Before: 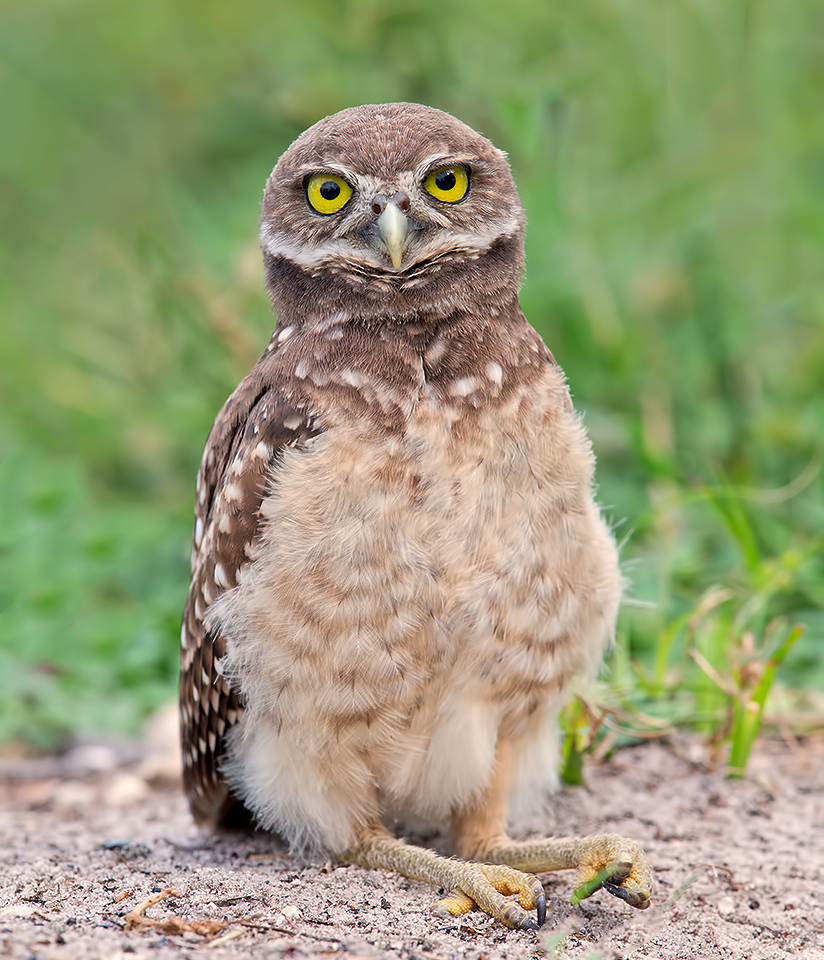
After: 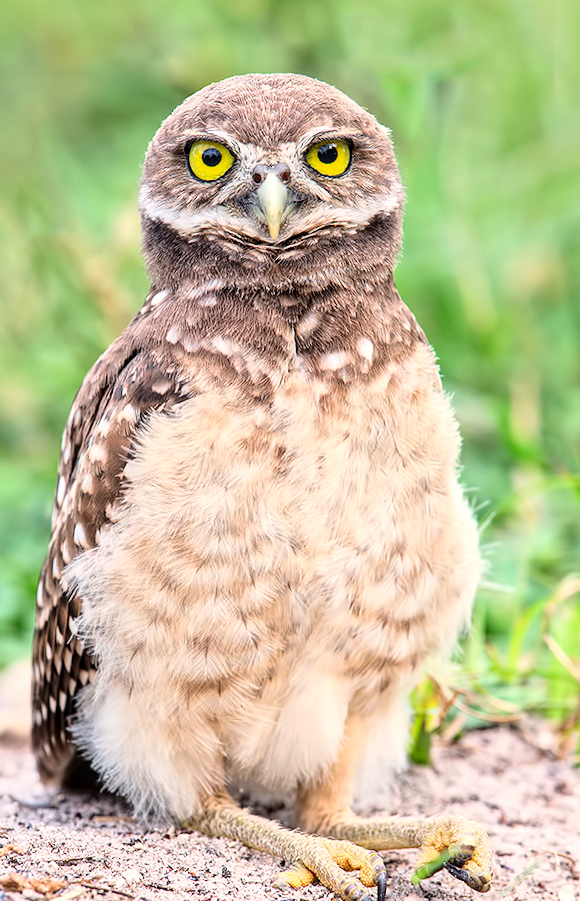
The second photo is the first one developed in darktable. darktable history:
crop and rotate: angle -3.27°, left 14.277%, top 0.028%, right 10.766%, bottom 0.028%
local contrast: detail 130%
base curve: curves: ch0 [(0, 0) (0.028, 0.03) (0.121, 0.232) (0.46, 0.748) (0.859, 0.968) (1, 1)]
